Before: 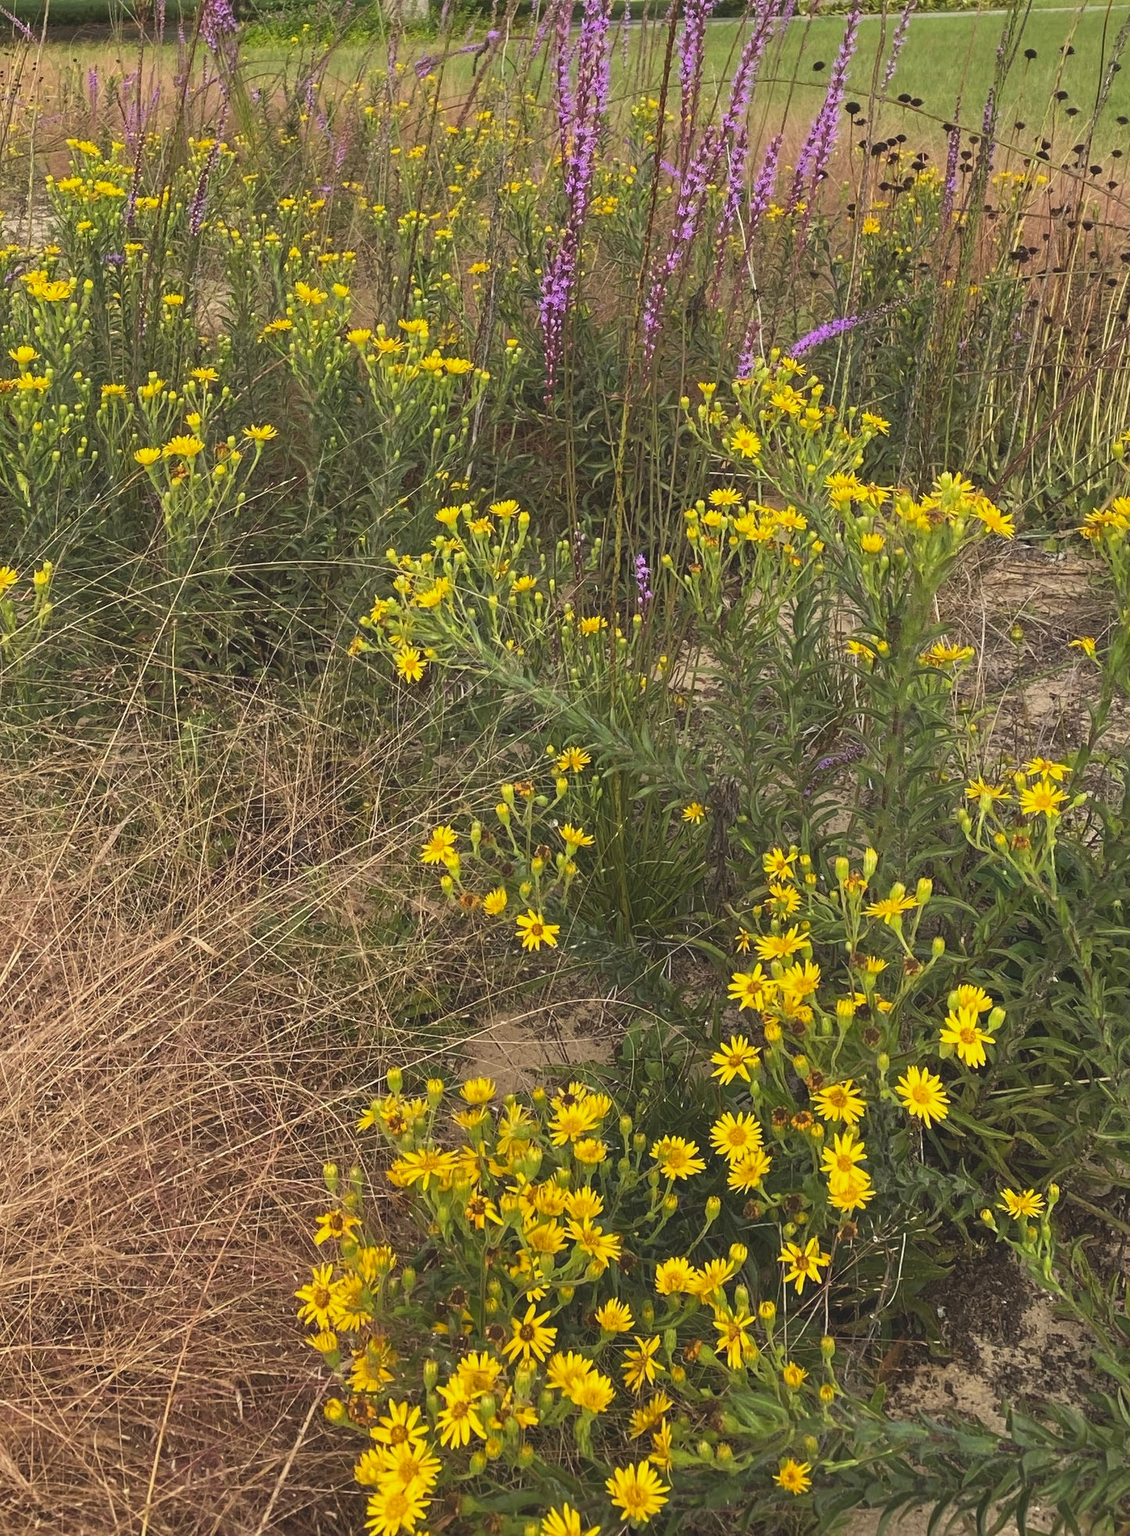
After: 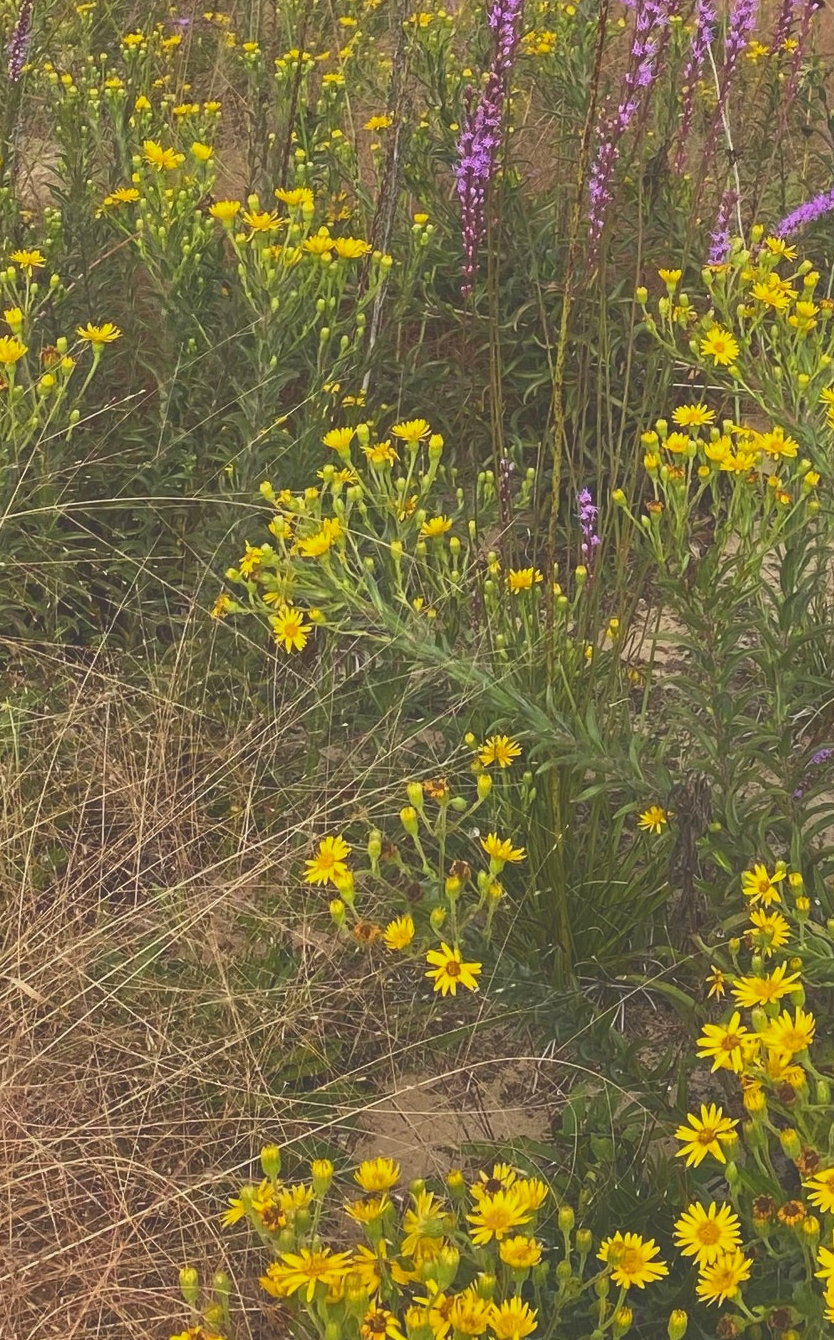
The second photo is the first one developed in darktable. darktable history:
crop: left 16.202%, top 11.208%, right 26.045%, bottom 20.557%
tone curve: curves: ch0 [(0, 0.211) (0.15, 0.25) (1, 0.953)], color space Lab, independent channels, preserve colors none
